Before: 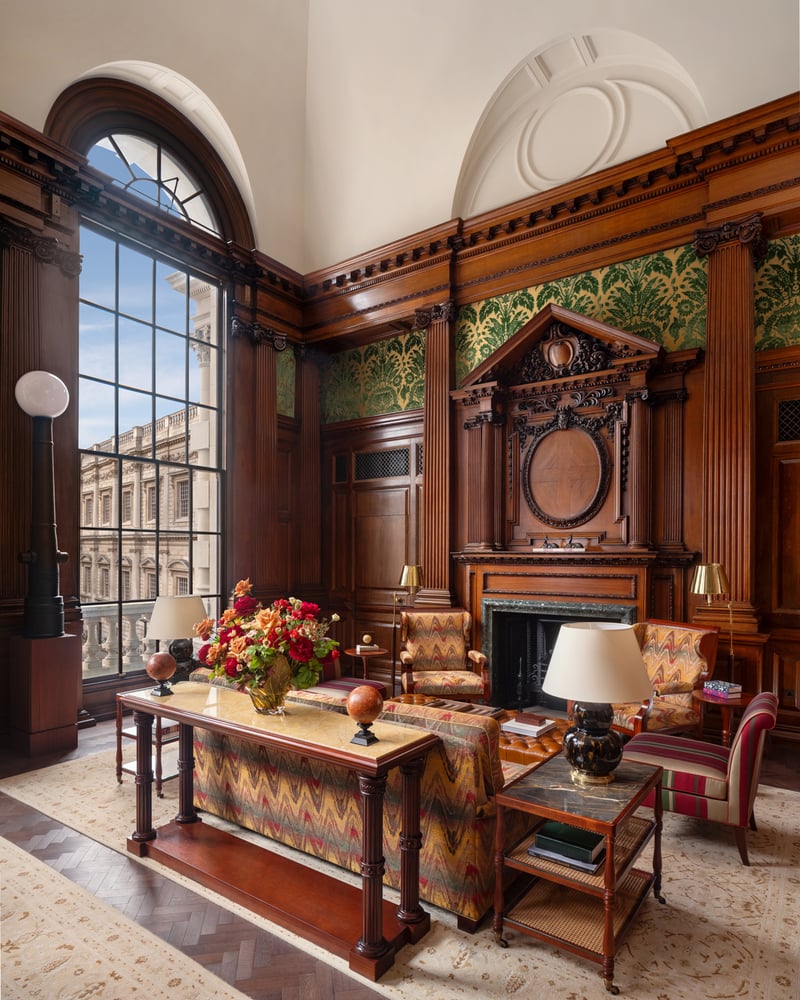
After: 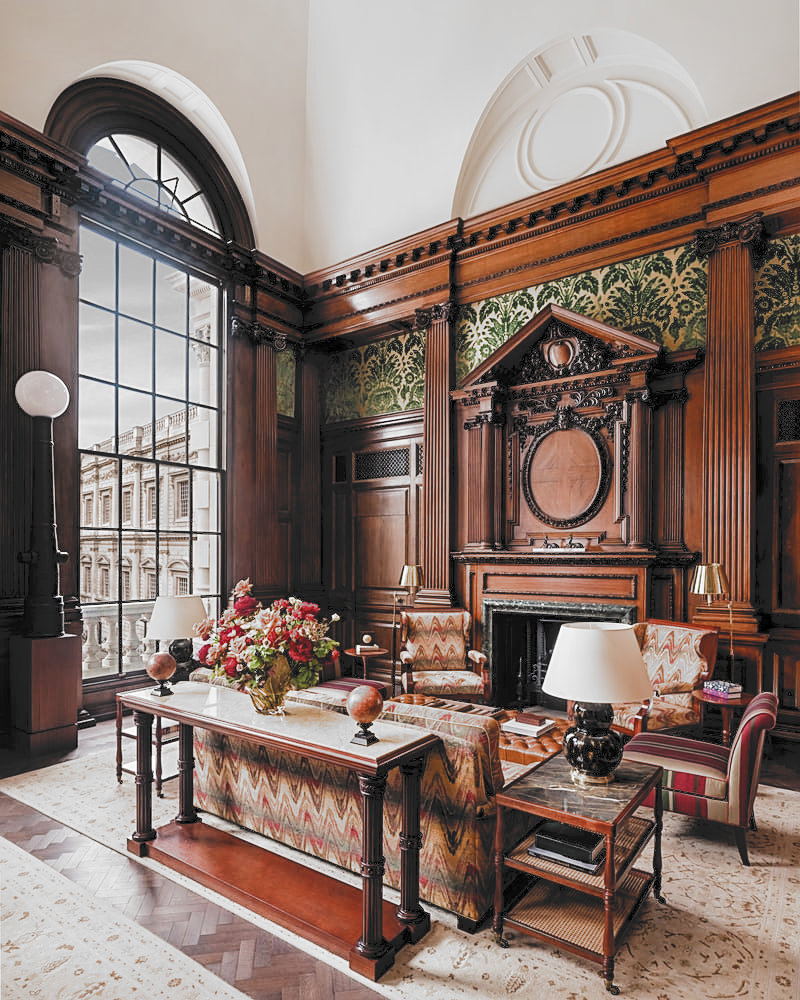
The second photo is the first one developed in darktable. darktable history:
local contrast: highlights 104%, shadows 100%, detail 120%, midtone range 0.2
exposure: black level correction 0.001, exposure 0.499 EV, compensate highlight preservation false
sharpen: on, module defaults
filmic rgb: black relative exposure -5.04 EV, white relative exposure 3.96 EV, hardness 2.89, contrast 1.298, highlights saturation mix -31.04%, add noise in highlights 0.001, preserve chrominance max RGB, color science v3 (2019), use custom middle-gray values true, contrast in highlights soft
tone curve: curves: ch0 [(0, 0) (0.003, 0.125) (0.011, 0.139) (0.025, 0.155) (0.044, 0.174) (0.069, 0.192) (0.1, 0.211) (0.136, 0.234) (0.177, 0.262) (0.224, 0.296) (0.277, 0.337) (0.335, 0.385) (0.399, 0.436) (0.468, 0.5) (0.543, 0.573) (0.623, 0.644) (0.709, 0.713) (0.801, 0.791) (0.898, 0.881) (1, 1)], color space Lab, independent channels, preserve colors none
